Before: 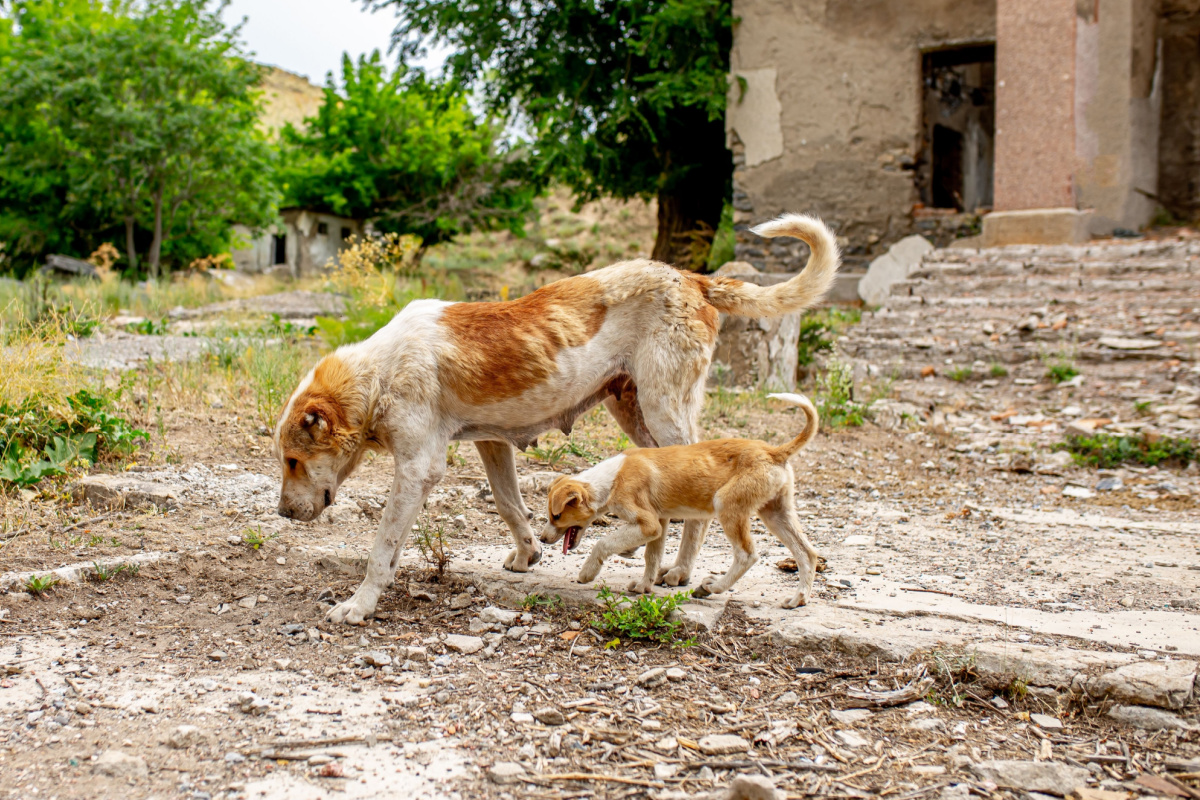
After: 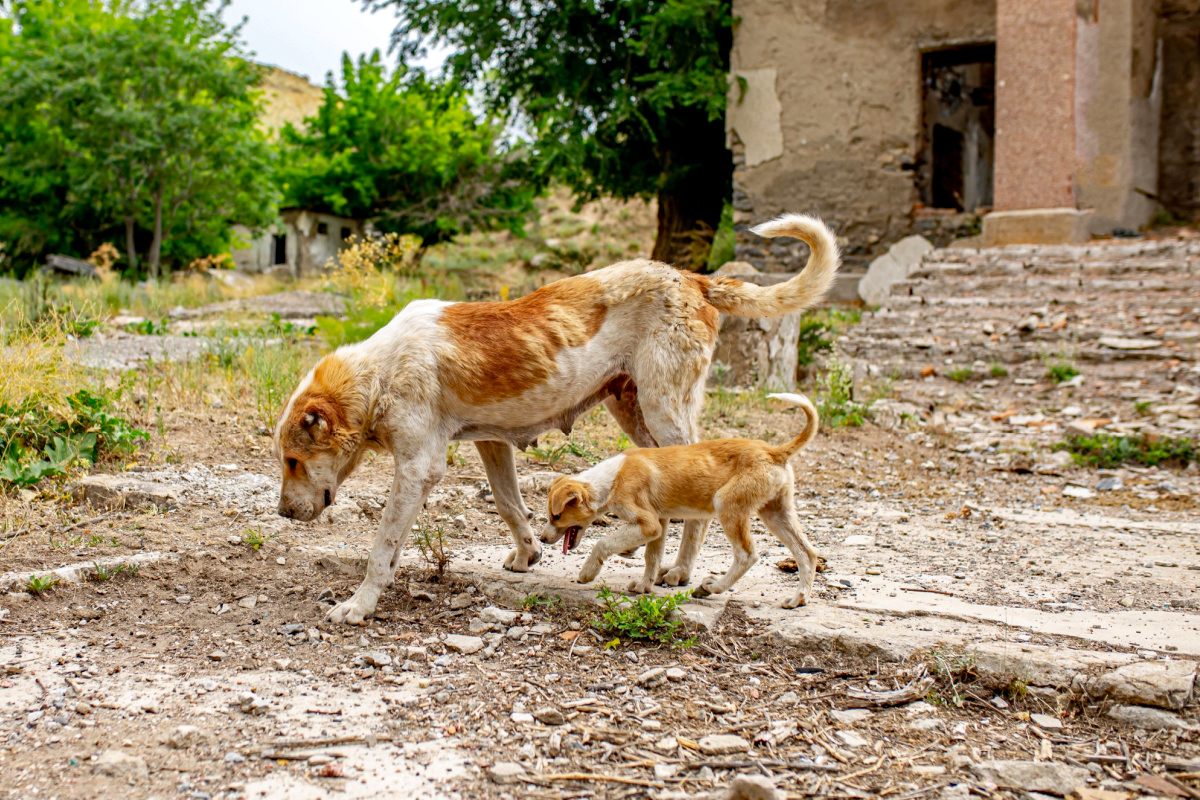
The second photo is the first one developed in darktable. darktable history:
haze removal: strength 0.295, distance 0.245, compatibility mode true, adaptive false
